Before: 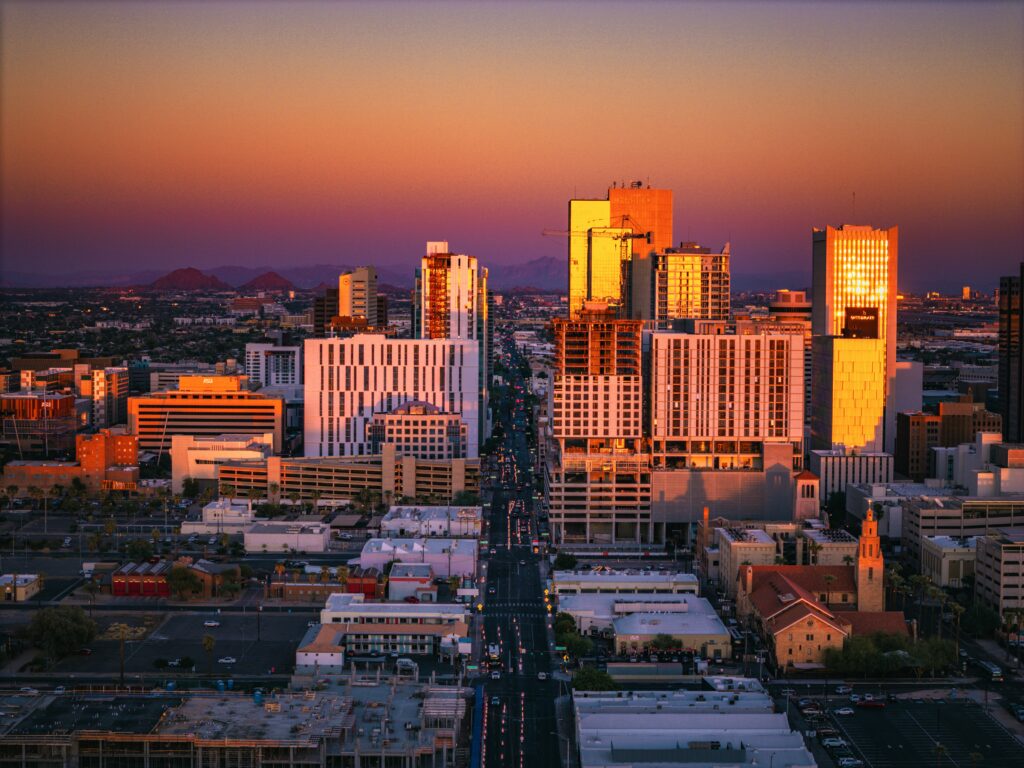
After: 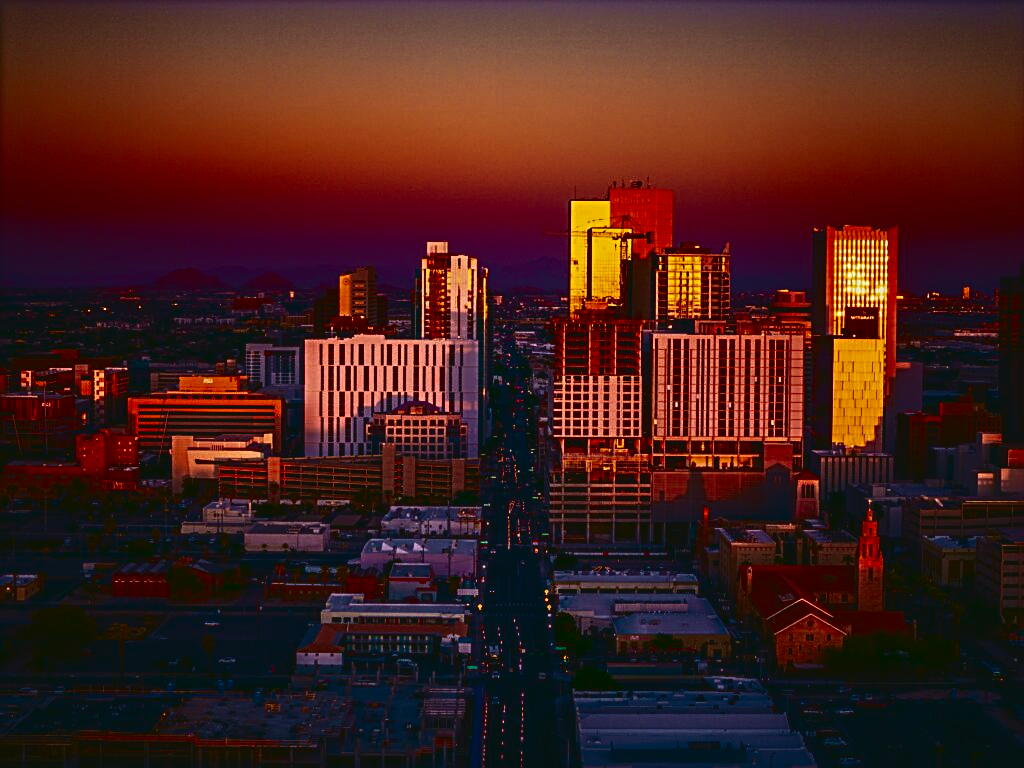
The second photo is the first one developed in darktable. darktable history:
color balance rgb: on, module defaults
tone curve: curves: ch0 [(0, 0.049) (0.175, 0.178) (0.466, 0.498) (0.715, 0.767) (0.819, 0.851) (1, 0.961)]; ch1 [(0, 0) (0.437, 0.398) (0.476, 0.466) (0.505, 0.505) (0.534, 0.544) (0.595, 0.608) (0.641, 0.643) (1, 1)]; ch2 [(0, 0) (0.359, 0.379) (0.437, 0.44) (0.489, 0.495) (0.518, 0.537) (0.579, 0.579) (1, 1)], color space Lab, independent channels, preserve colors none
sharpen: radius 2.531, amount 0.628
contrast brightness saturation: contrast 0.09, brightness -0.59, saturation 0.17
